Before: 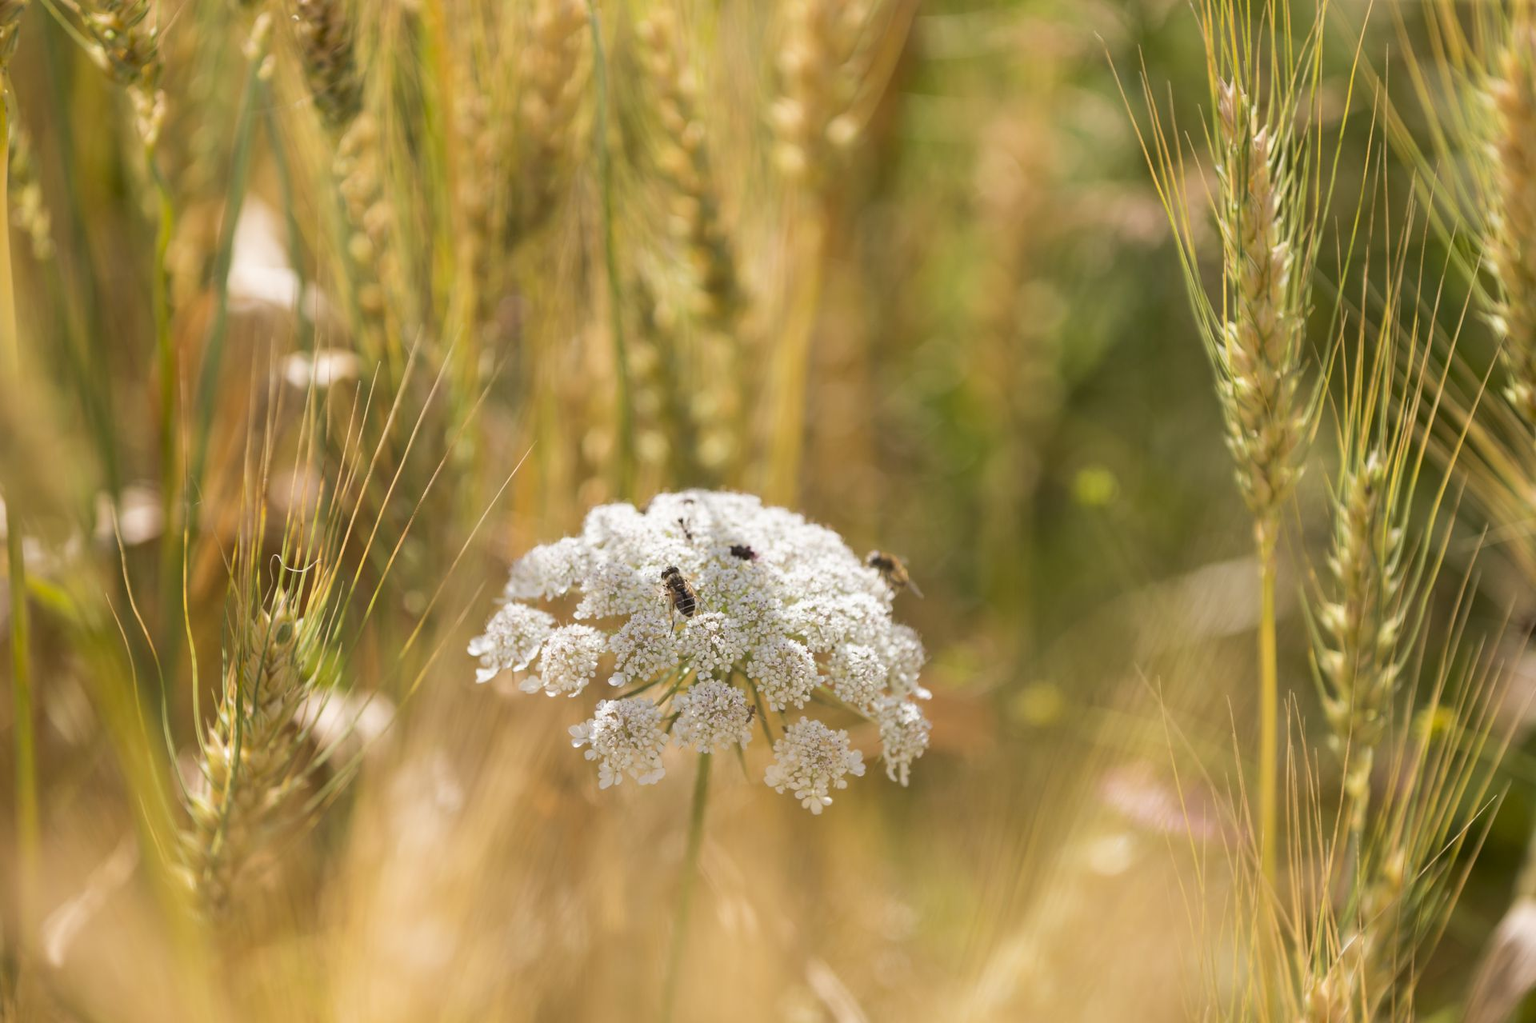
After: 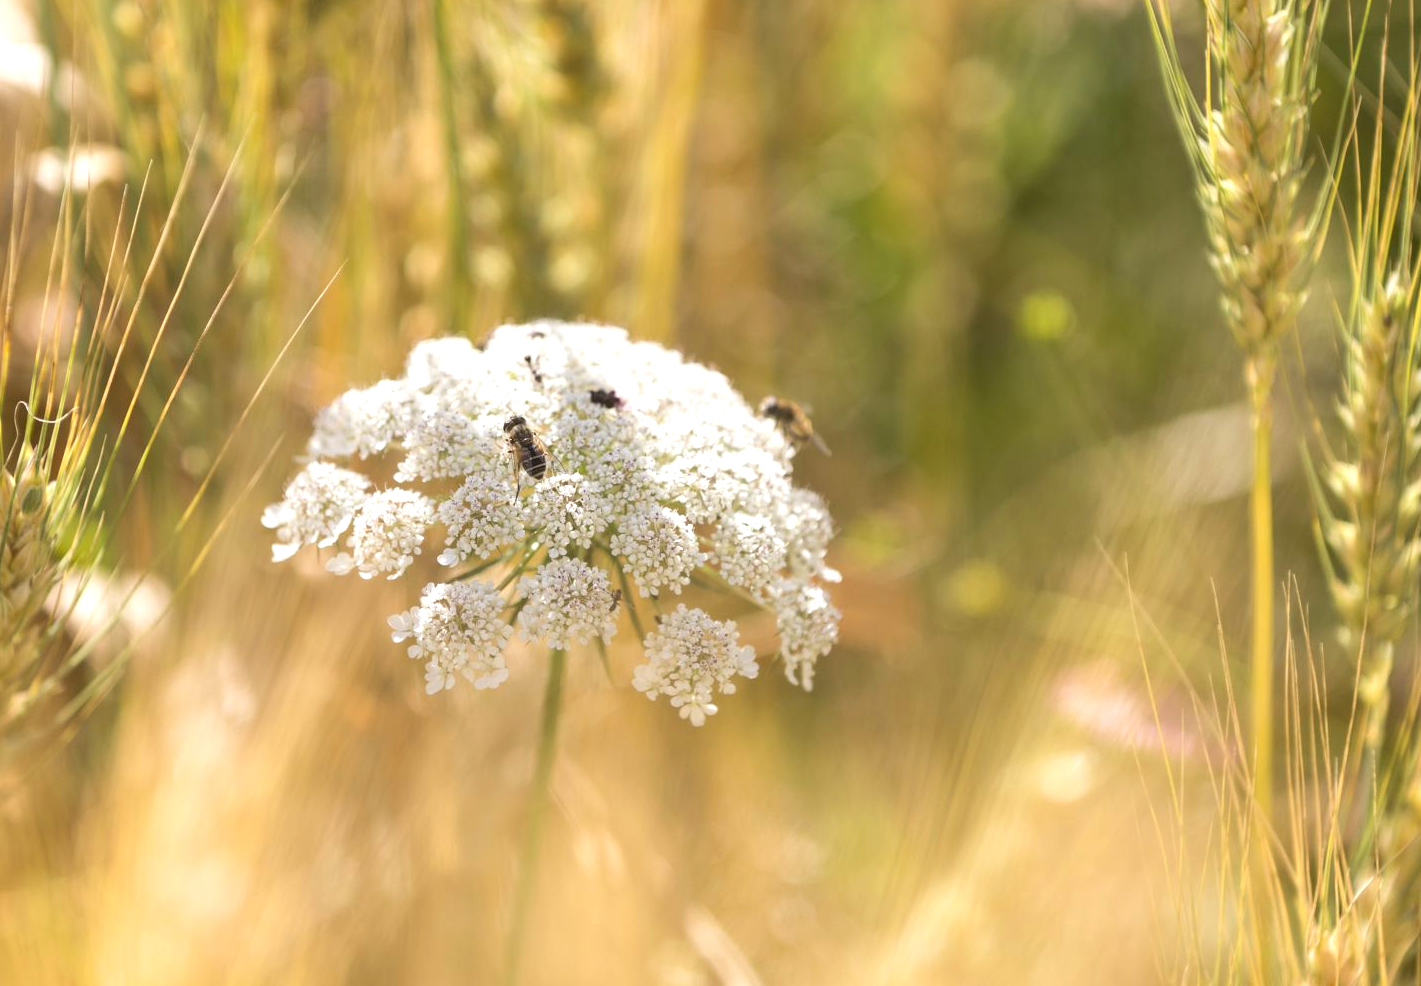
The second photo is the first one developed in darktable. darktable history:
crop: left 16.871%, top 22.857%, right 9.116%
exposure: black level correction 0, exposure 0.5 EV, compensate highlight preservation false
